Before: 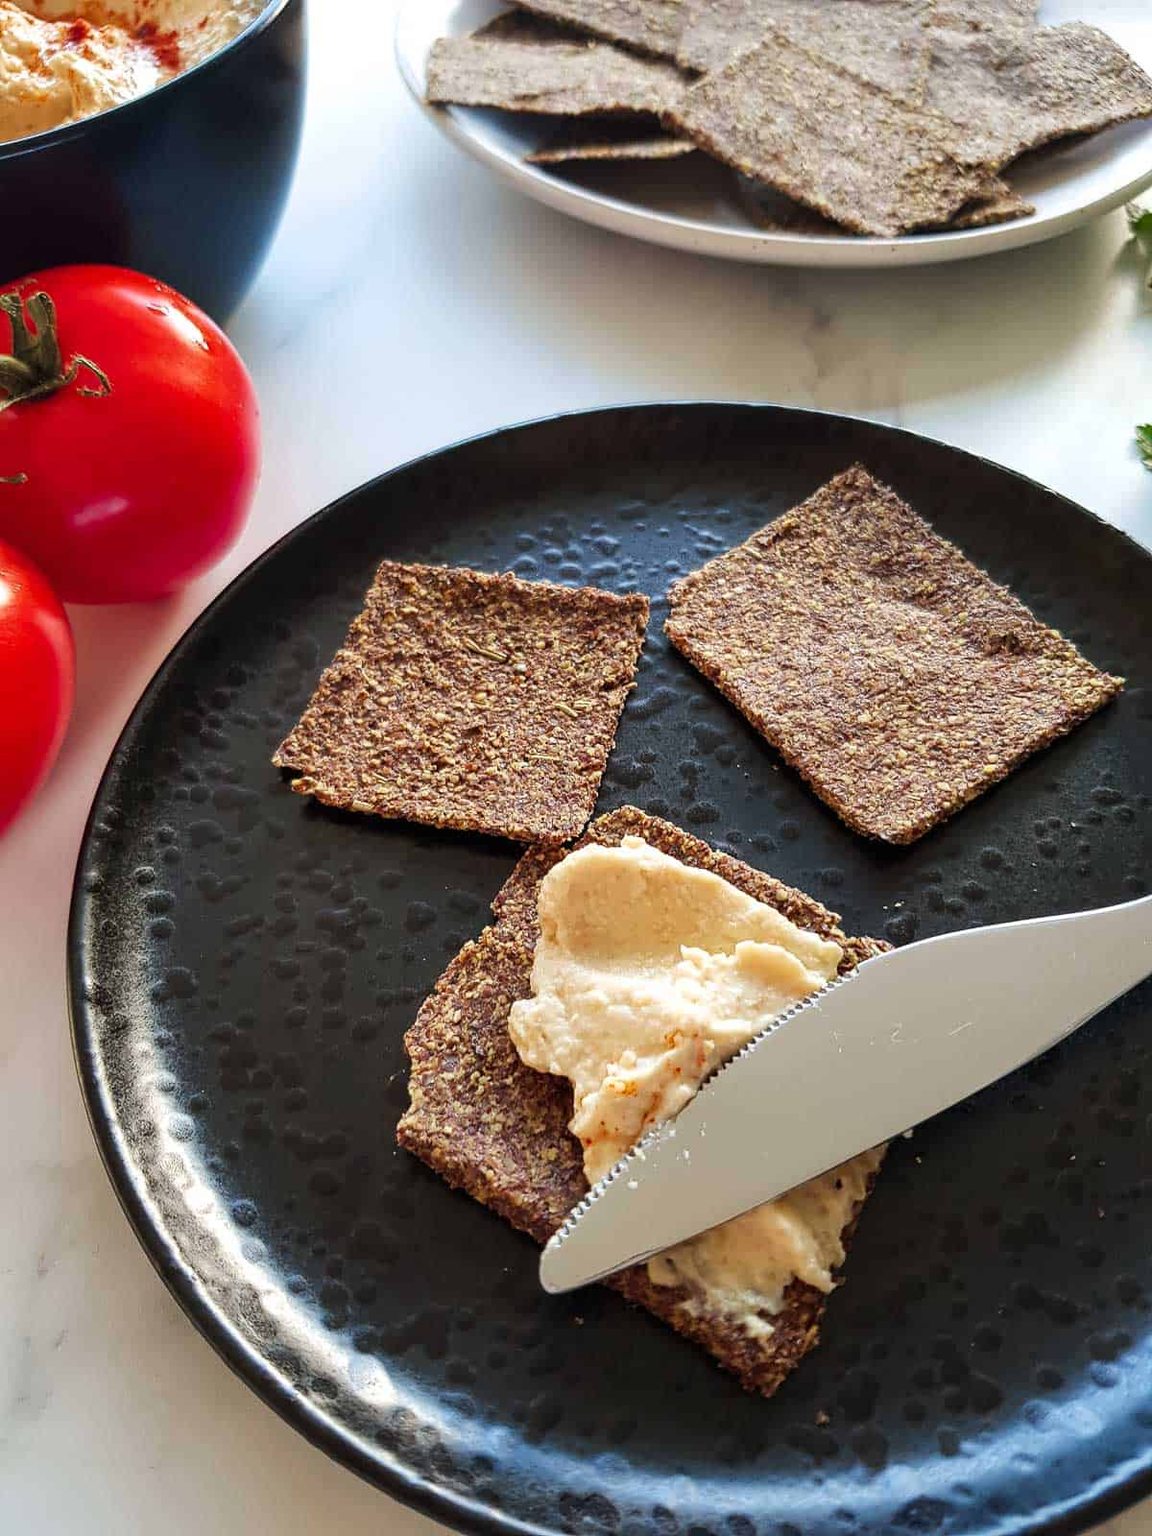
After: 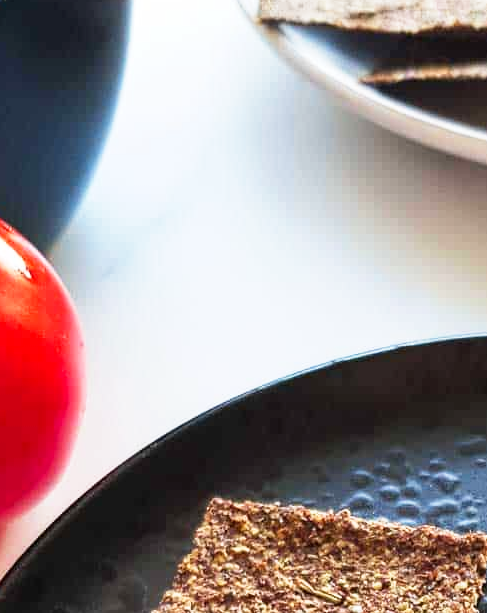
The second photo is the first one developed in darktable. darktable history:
crop: left 15.503%, top 5.43%, right 43.874%, bottom 56.197%
base curve: curves: ch0 [(0, 0) (0.579, 0.807) (1, 1)], preserve colors none
